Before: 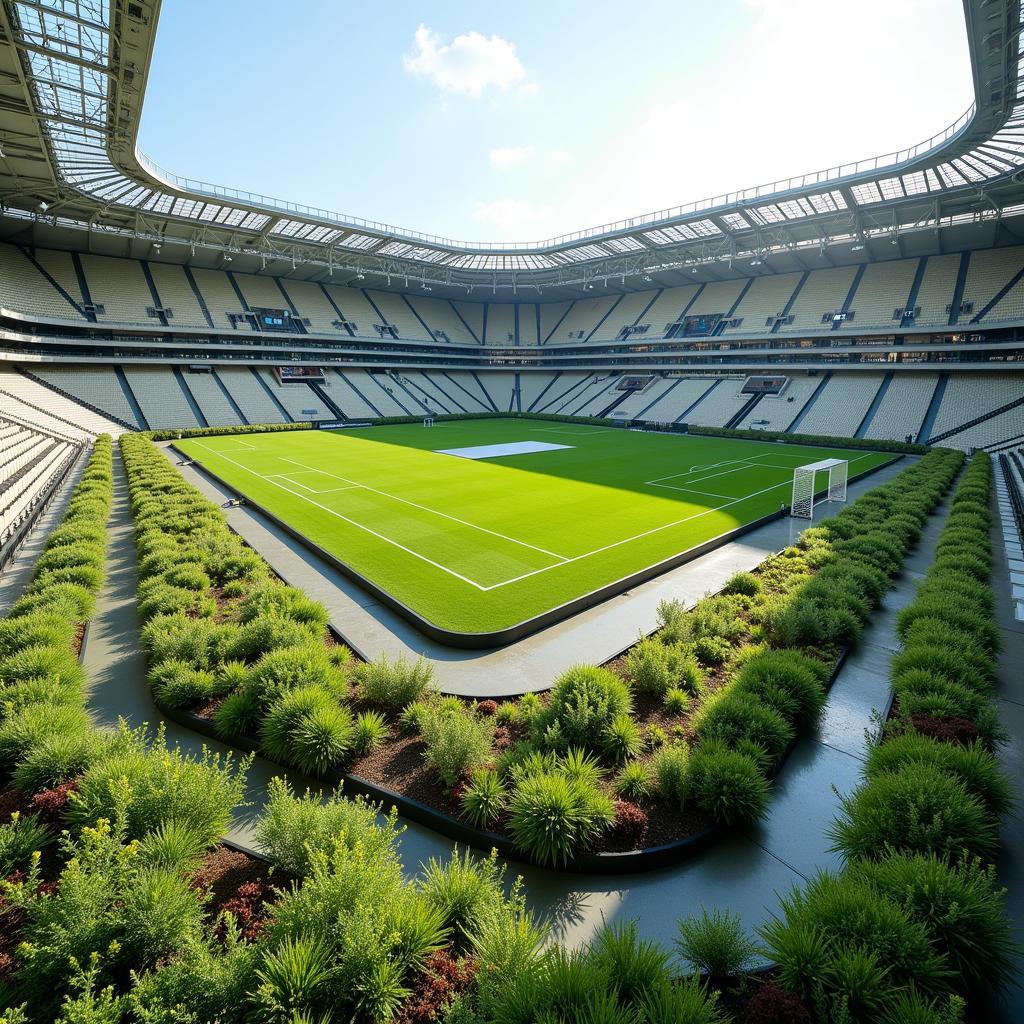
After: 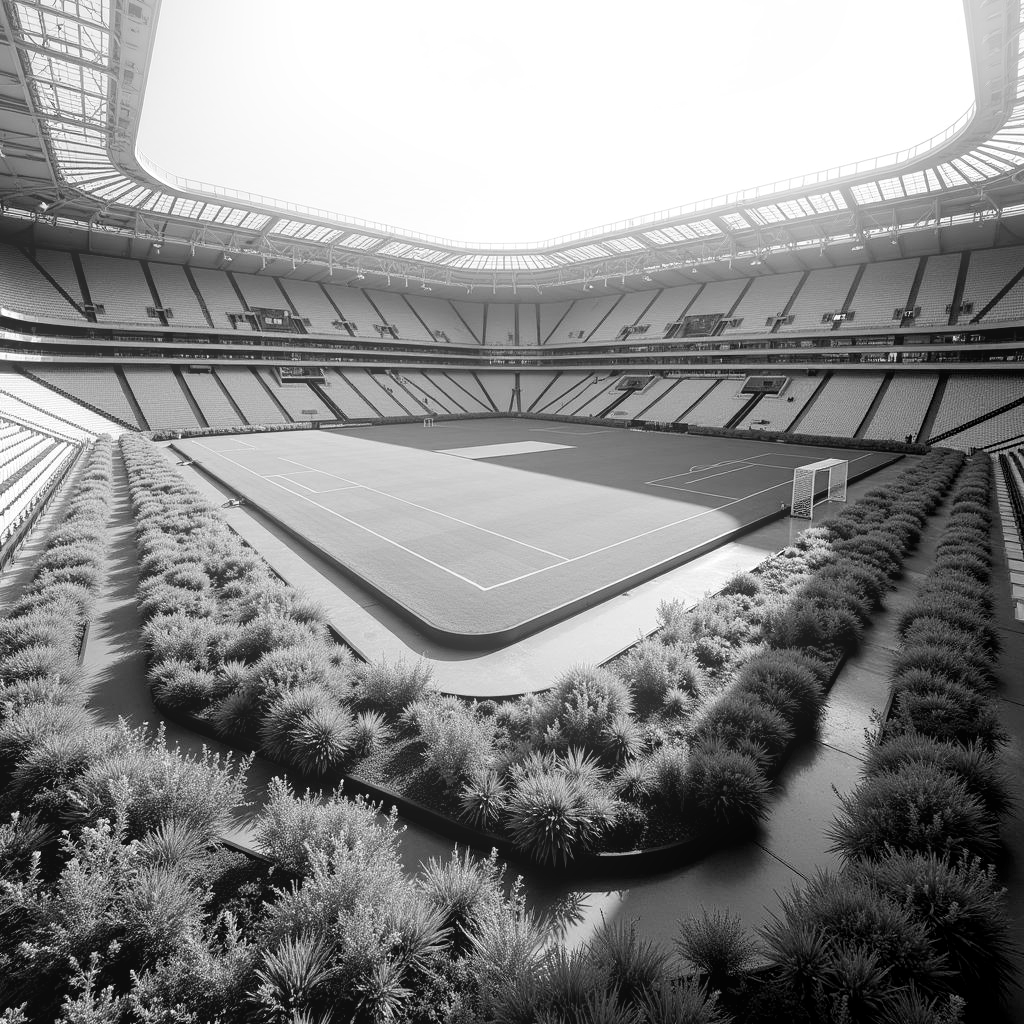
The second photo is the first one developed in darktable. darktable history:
haze removal: compatibility mode true, adaptive false
color balance rgb: shadows lift › luminance -28.76%, shadows lift › chroma 10%, shadows lift › hue 230°, power › chroma 0.5%, power › hue 215°, highlights gain › luminance 7.14%, highlights gain › chroma 1%, highlights gain › hue 50°, global offset › luminance -0.29%, global offset › hue 260°, perceptual saturation grading › global saturation 20%, perceptual saturation grading › highlights -13.92%, perceptual saturation grading › shadows 50%
bloom: on, module defaults
monochrome: on, module defaults
